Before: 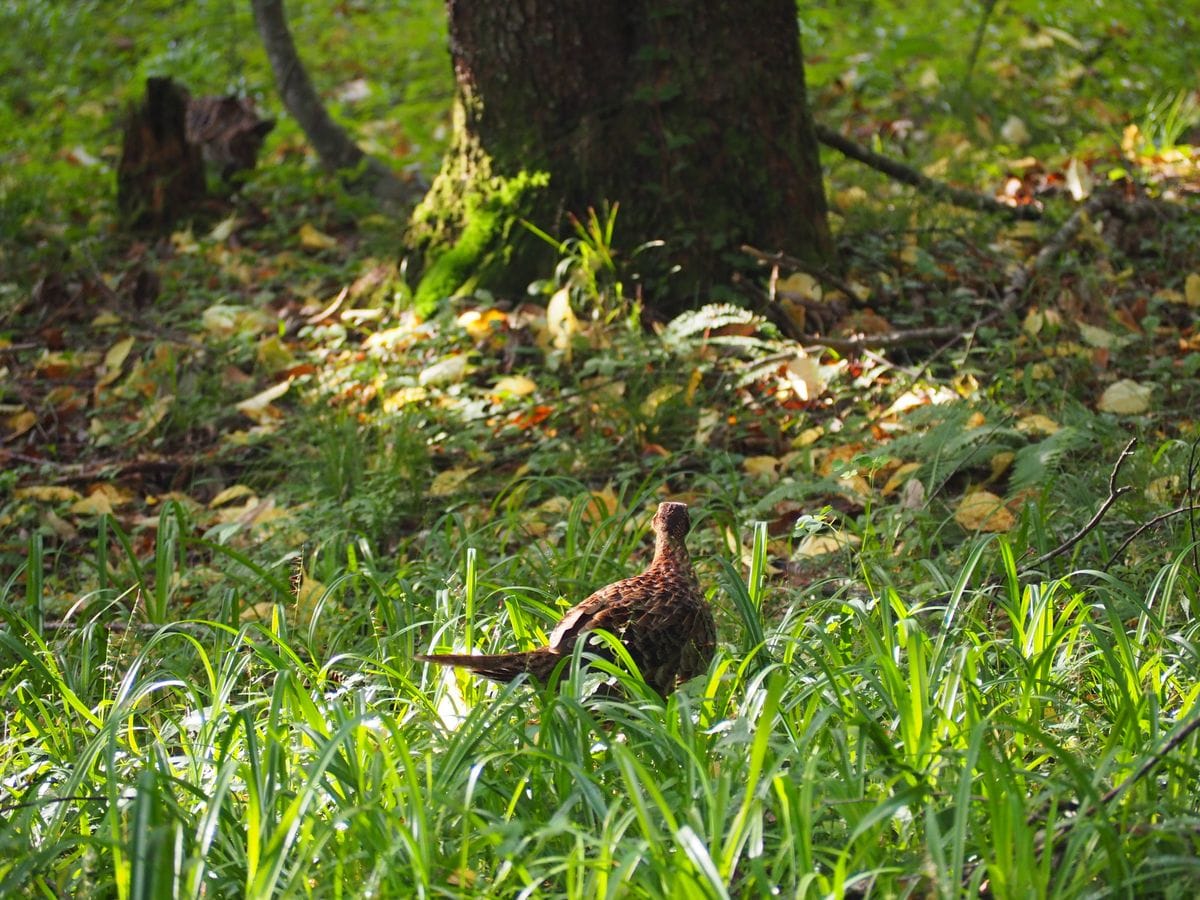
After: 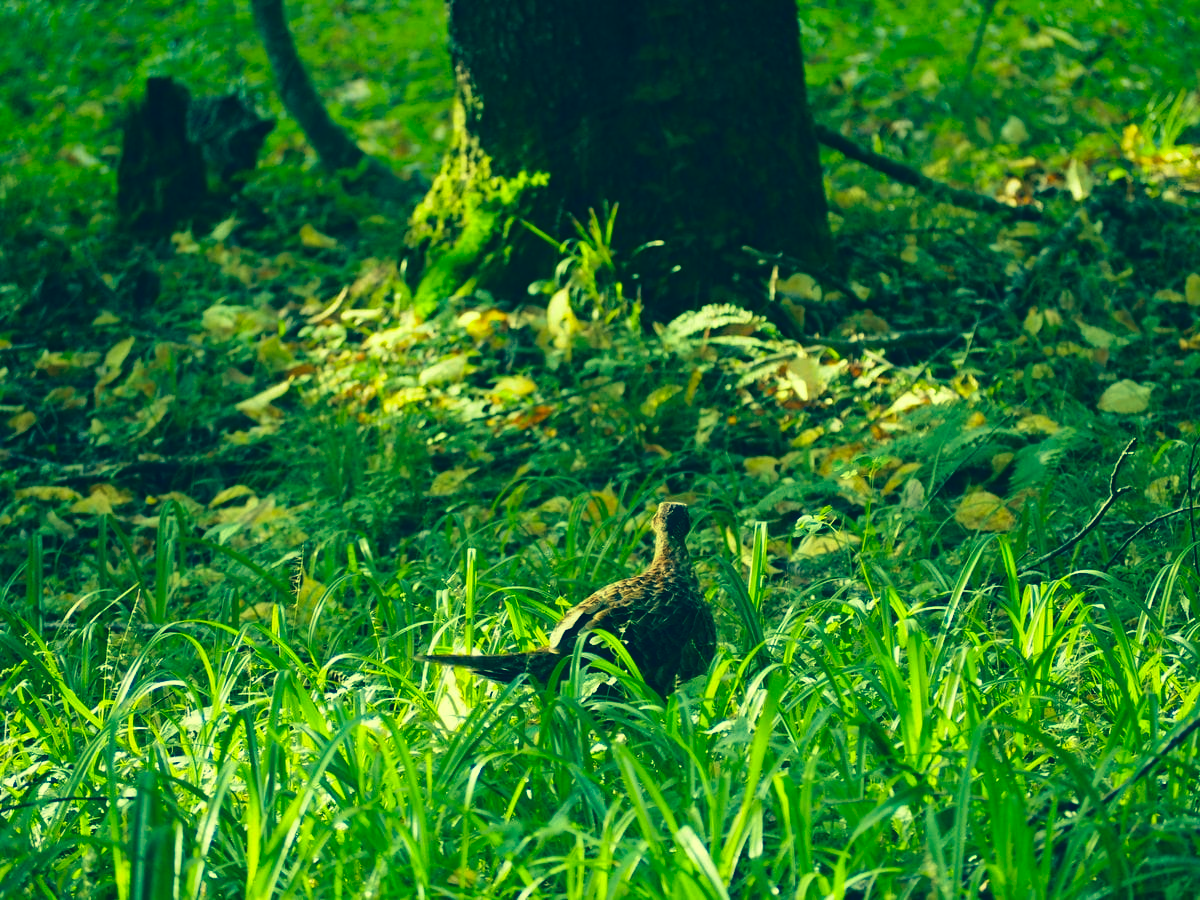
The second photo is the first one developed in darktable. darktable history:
velvia: strength 30.04%
color zones: curves: ch0 [(0, 0.497) (0.143, 0.5) (0.286, 0.5) (0.429, 0.483) (0.571, 0.116) (0.714, -0.006) (0.857, 0.28) (1, 0.497)]
color correction: highlights a* -15.73, highlights b* 39.89, shadows a* -39.27, shadows b* -26.46
